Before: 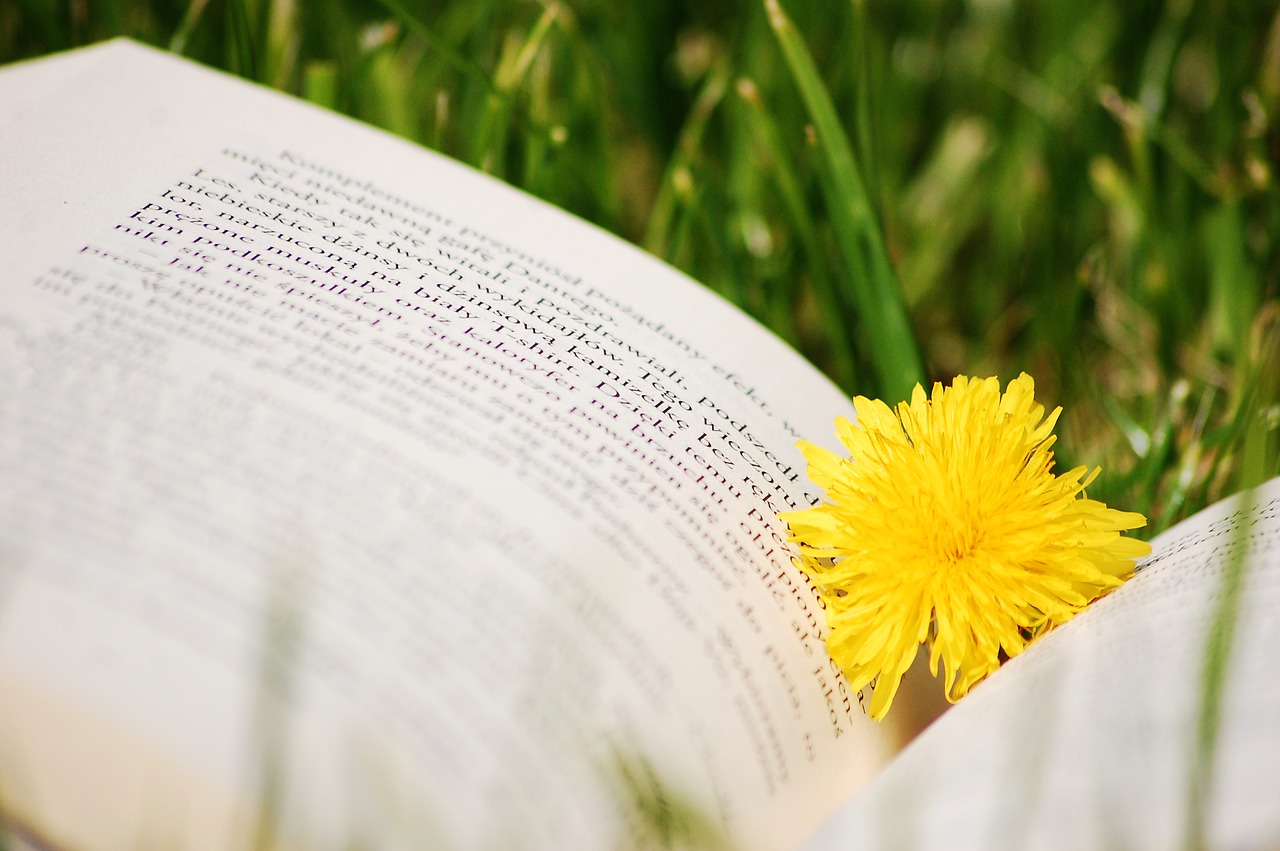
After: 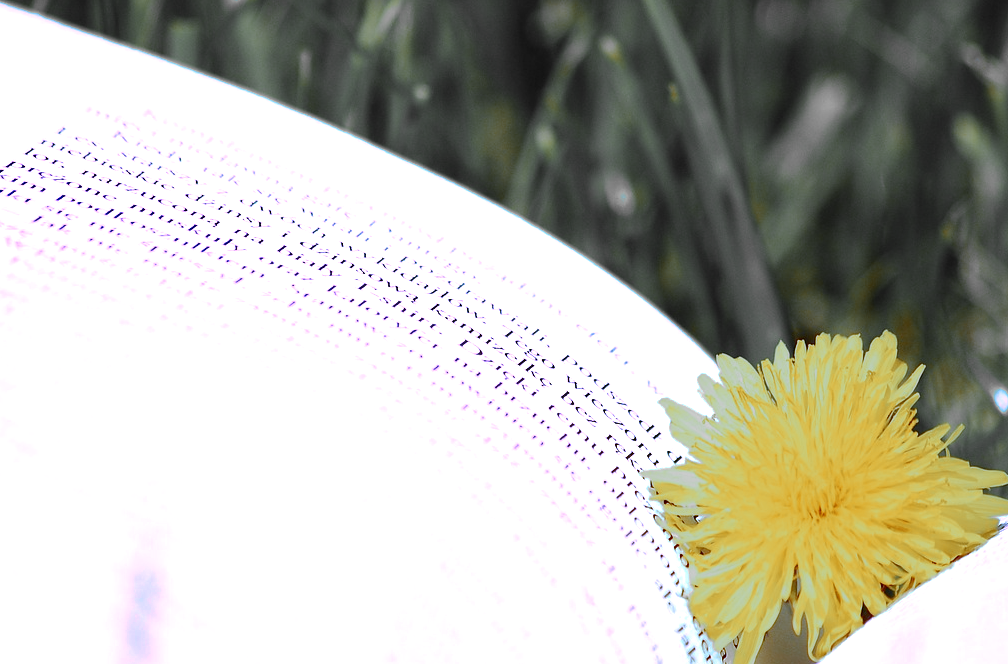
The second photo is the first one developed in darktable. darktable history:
crop and rotate: left 10.77%, top 5.1%, right 10.41%, bottom 16.76%
white balance: red 0.766, blue 1.537
color zones: curves: ch0 [(0, 0.363) (0.128, 0.373) (0.25, 0.5) (0.402, 0.407) (0.521, 0.525) (0.63, 0.559) (0.729, 0.662) (0.867, 0.471)]; ch1 [(0, 0.515) (0.136, 0.618) (0.25, 0.5) (0.378, 0) (0.516, 0) (0.622, 0.593) (0.737, 0.819) (0.87, 0.593)]; ch2 [(0, 0.529) (0.128, 0.471) (0.282, 0.451) (0.386, 0.662) (0.516, 0.525) (0.633, 0.554) (0.75, 0.62) (0.875, 0.441)]
